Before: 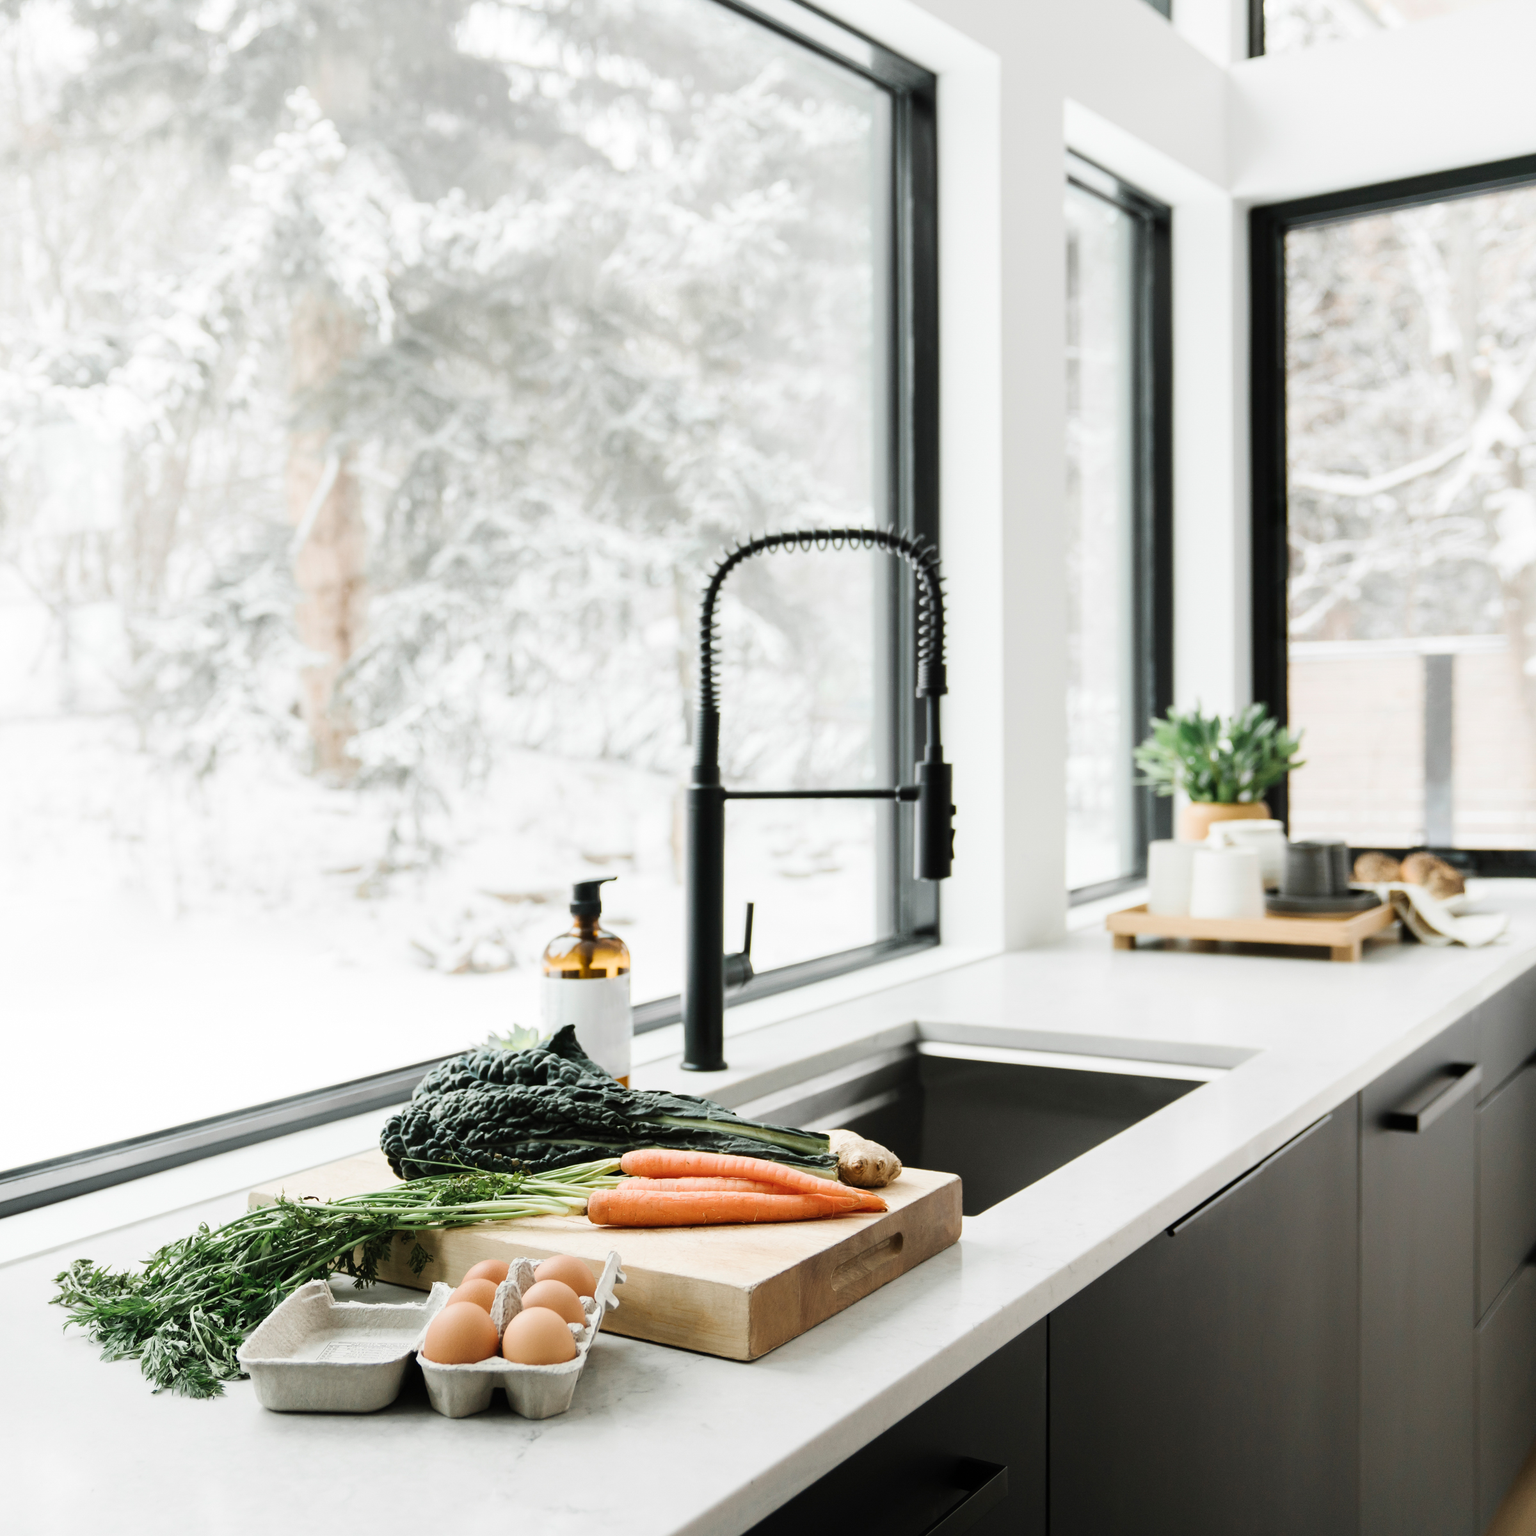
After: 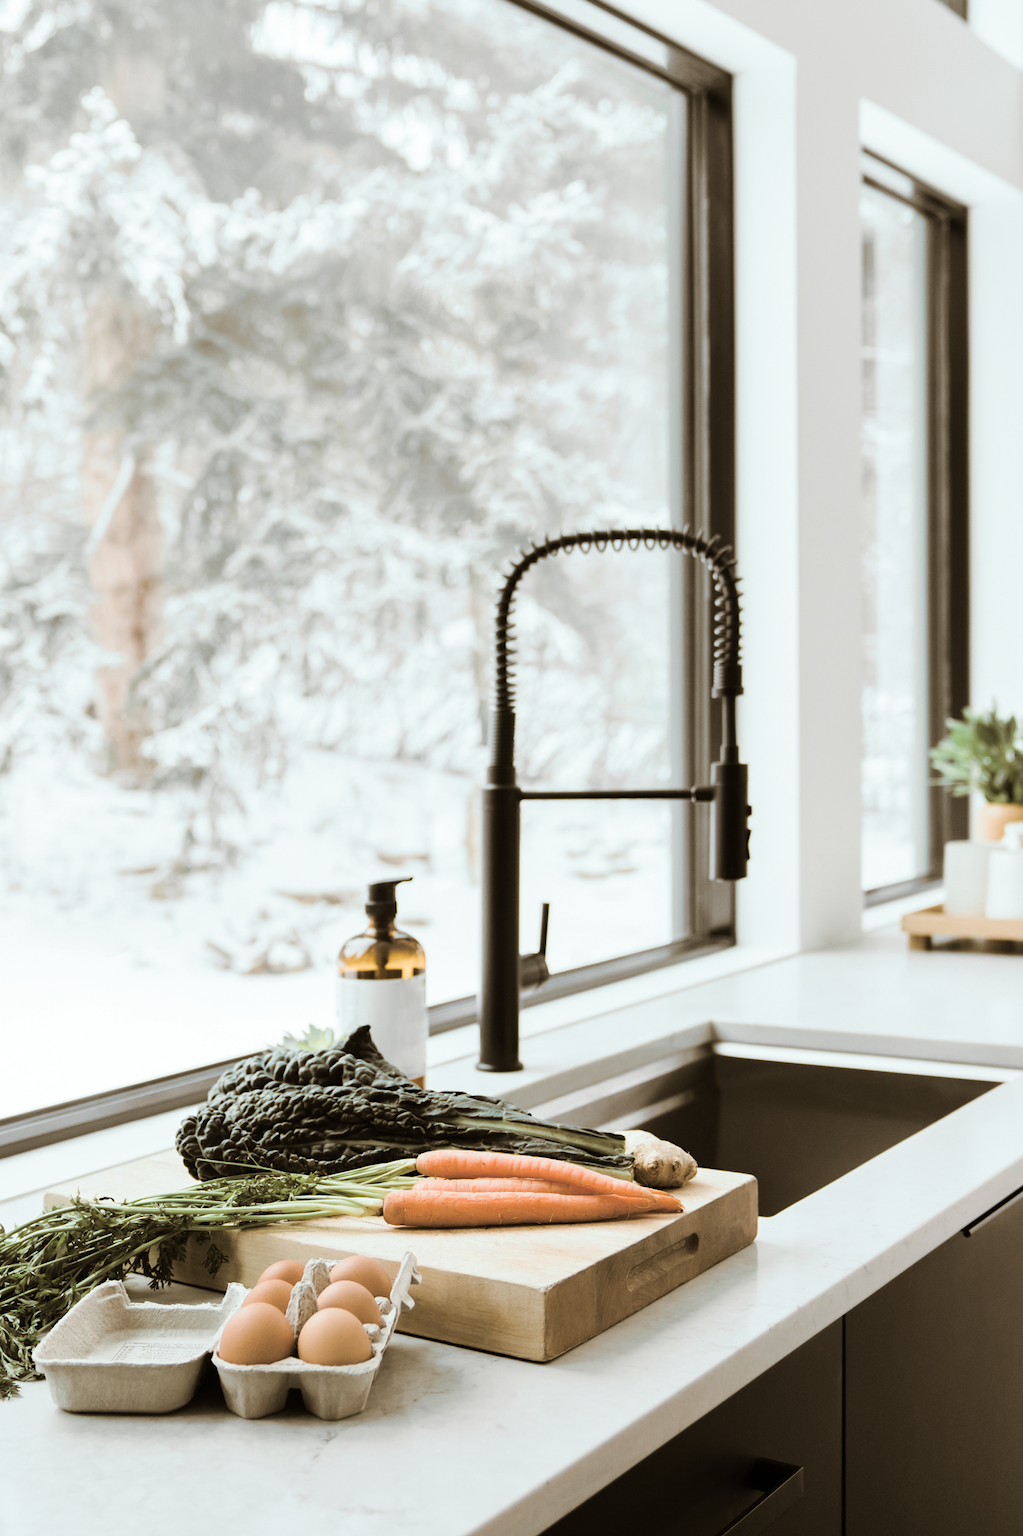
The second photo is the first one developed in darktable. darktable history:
crop and rotate: left 13.342%, right 19.991%
split-toning: shadows › hue 37.98°, highlights › hue 185.58°, balance -55.261
shadows and highlights: shadows 37.27, highlights -28.18, soften with gaussian
